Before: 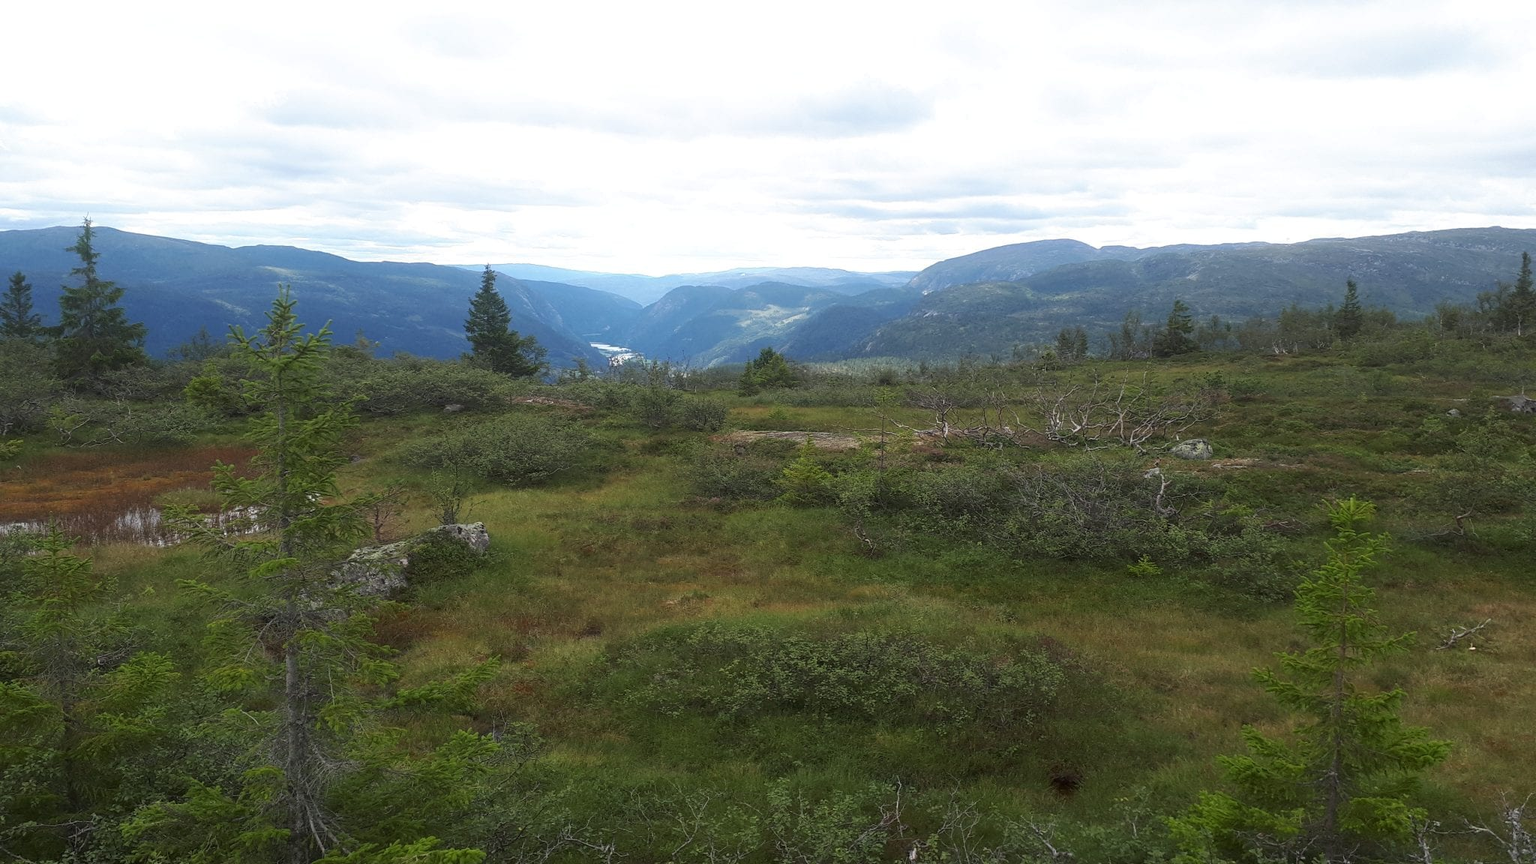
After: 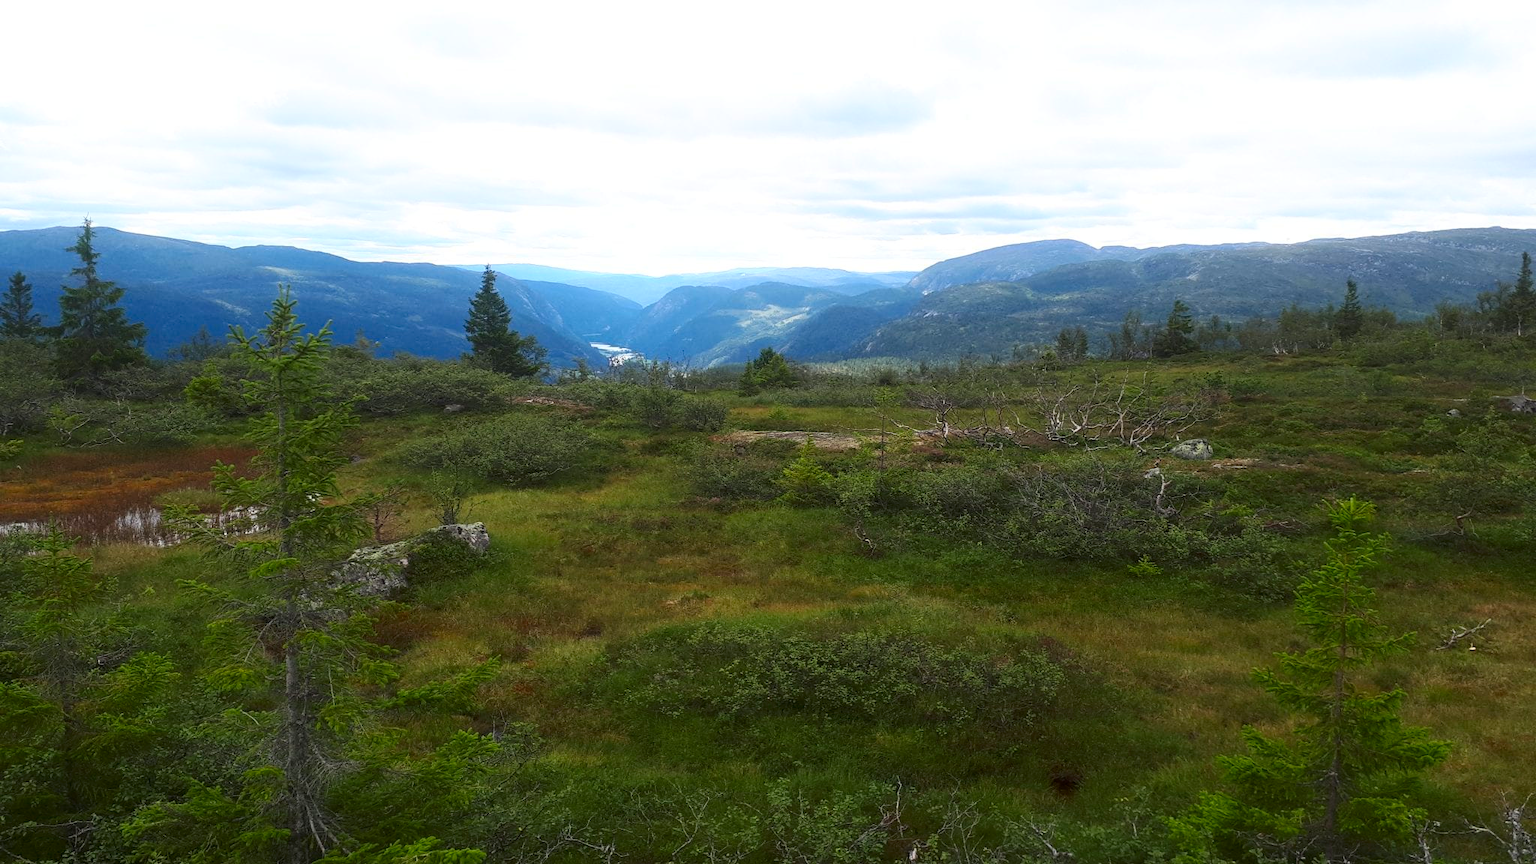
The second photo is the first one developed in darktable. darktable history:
contrast brightness saturation: contrast 0.169, saturation 0.335
